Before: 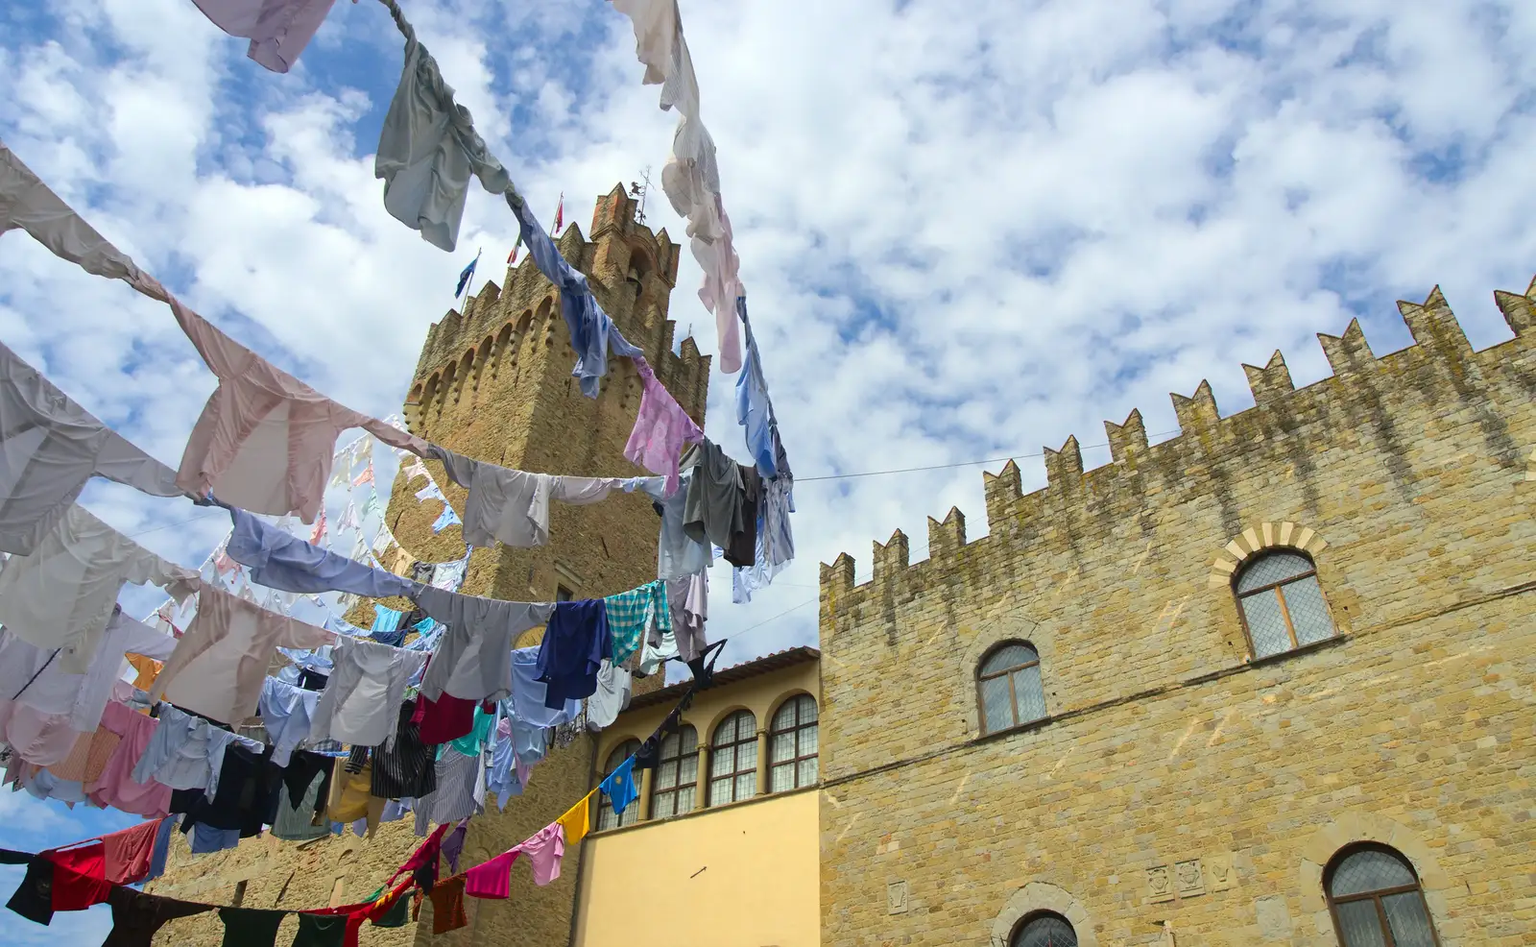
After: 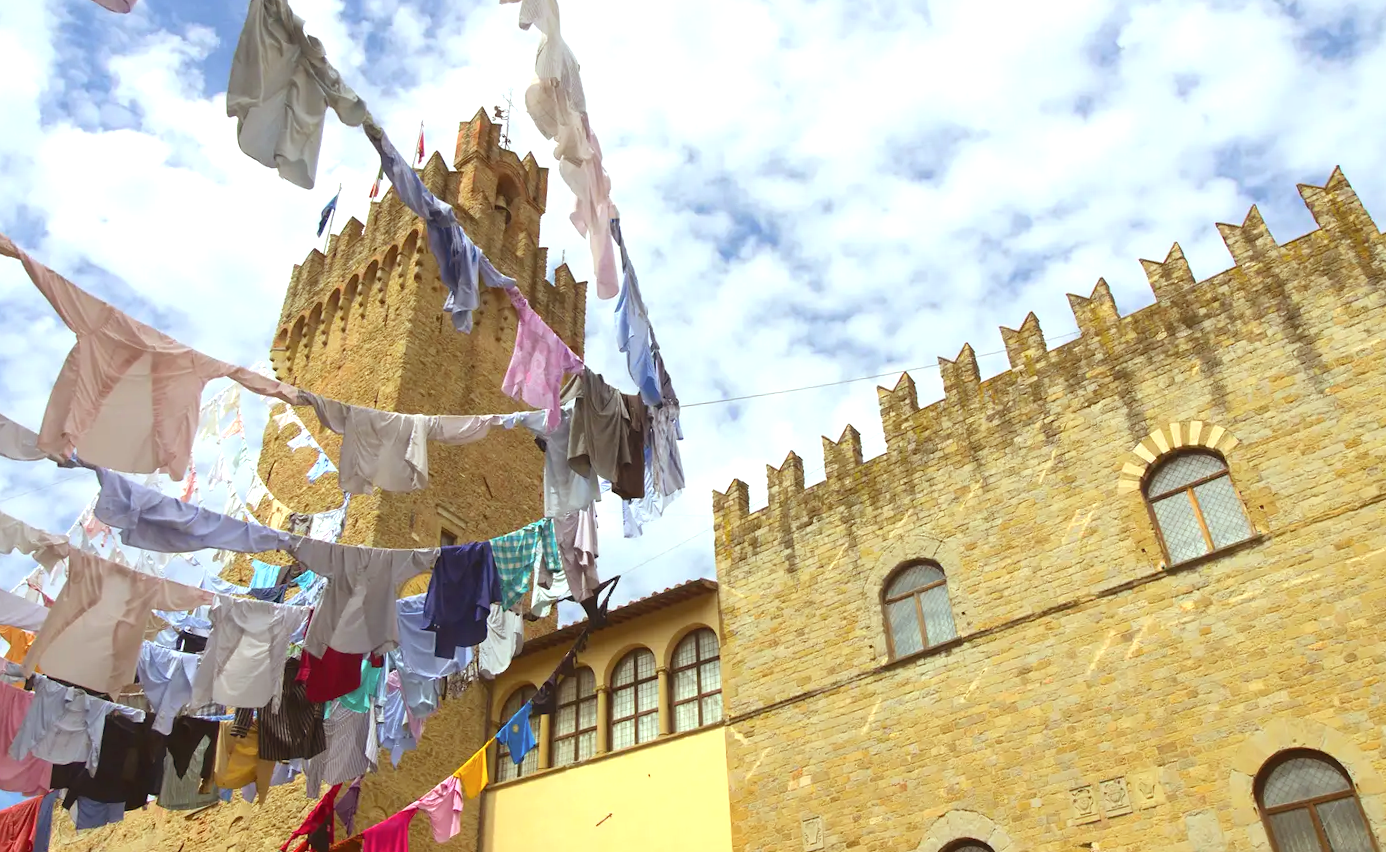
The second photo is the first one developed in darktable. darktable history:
exposure: black level correction 0, exposure 0.704 EV, compensate highlight preservation false
contrast brightness saturation: contrast -0.079, brightness -0.044, saturation -0.113
color balance rgb: shadows lift › chroma 1.04%, shadows lift › hue 28.68°, power › luminance 9.797%, power › chroma 2.822%, power › hue 57.1°, perceptual saturation grading › global saturation 0.093%
crop and rotate: angle 3.24°, left 5.545%, top 5.716%
